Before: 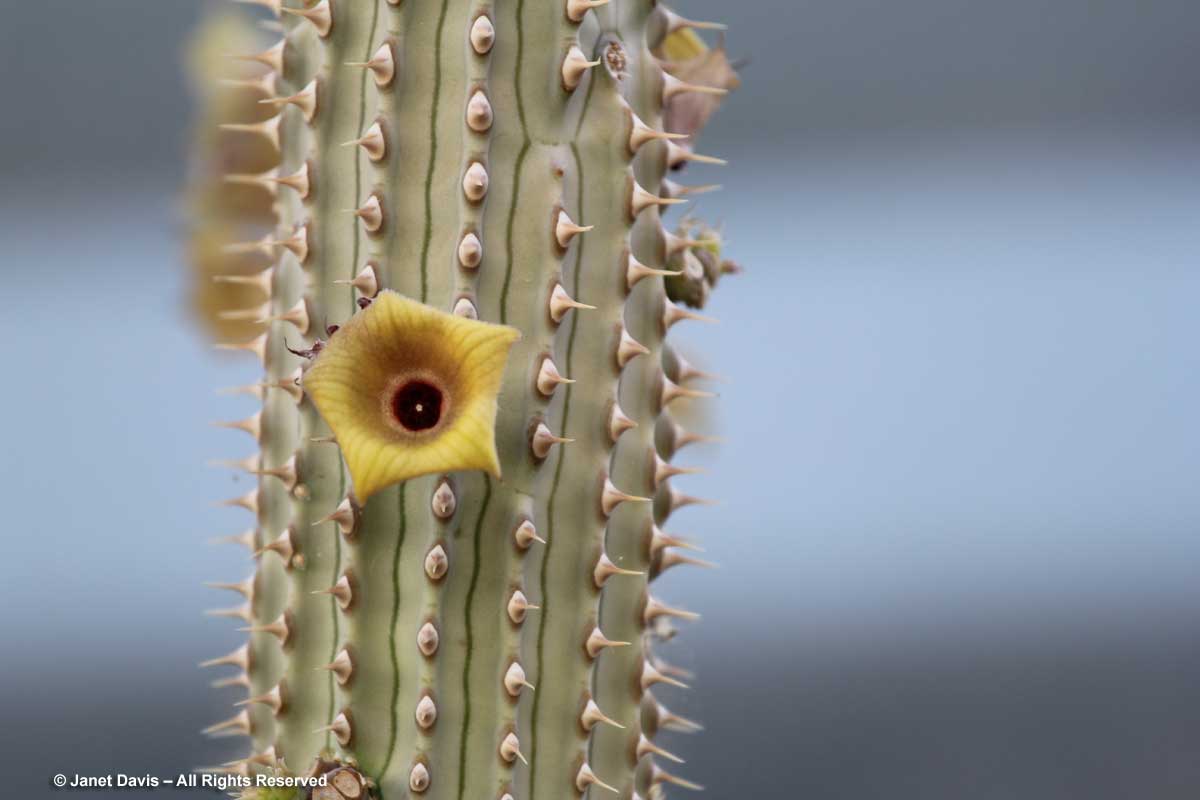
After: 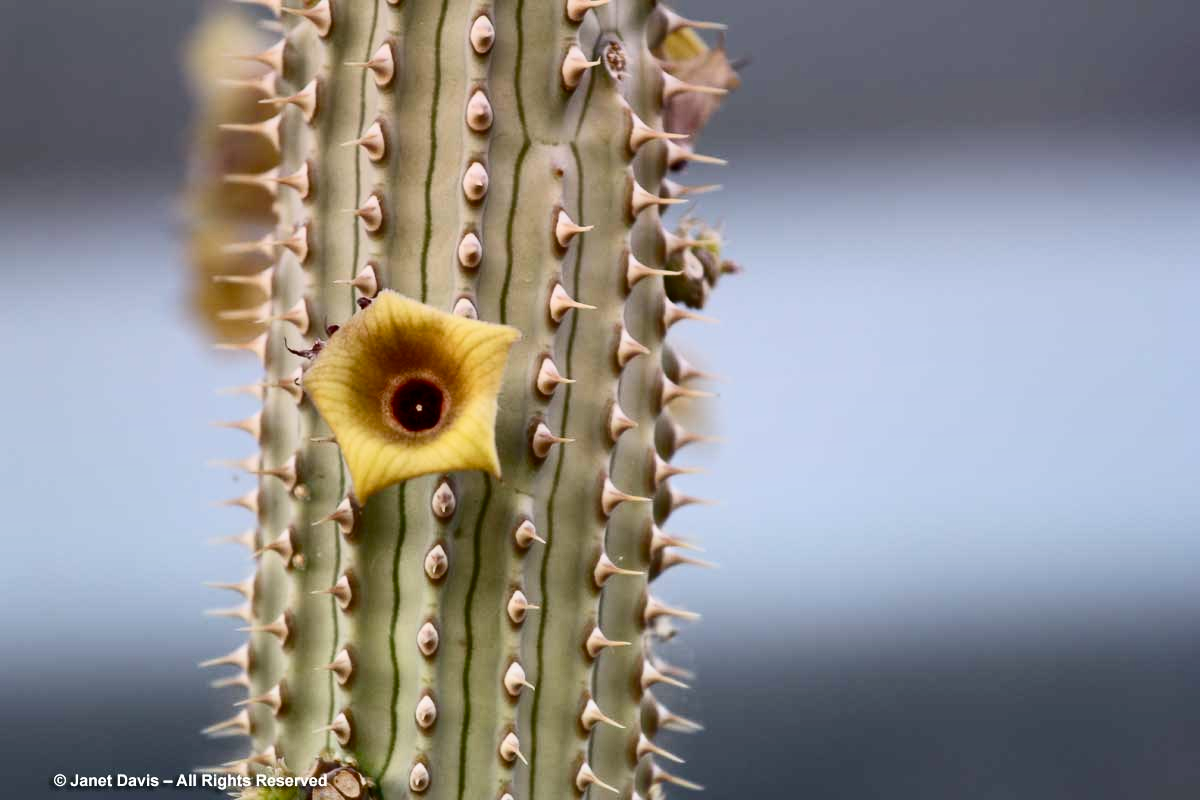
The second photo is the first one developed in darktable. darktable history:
graduated density: density 0.38 EV, hardness 21%, rotation -6.11°, saturation 32%
color balance rgb: perceptual saturation grading › global saturation 20%, perceptual saturation grading › highlights -25%, perceptual saturation grading › shadows 25%
contrast brightness saturation: contrast 0.28
